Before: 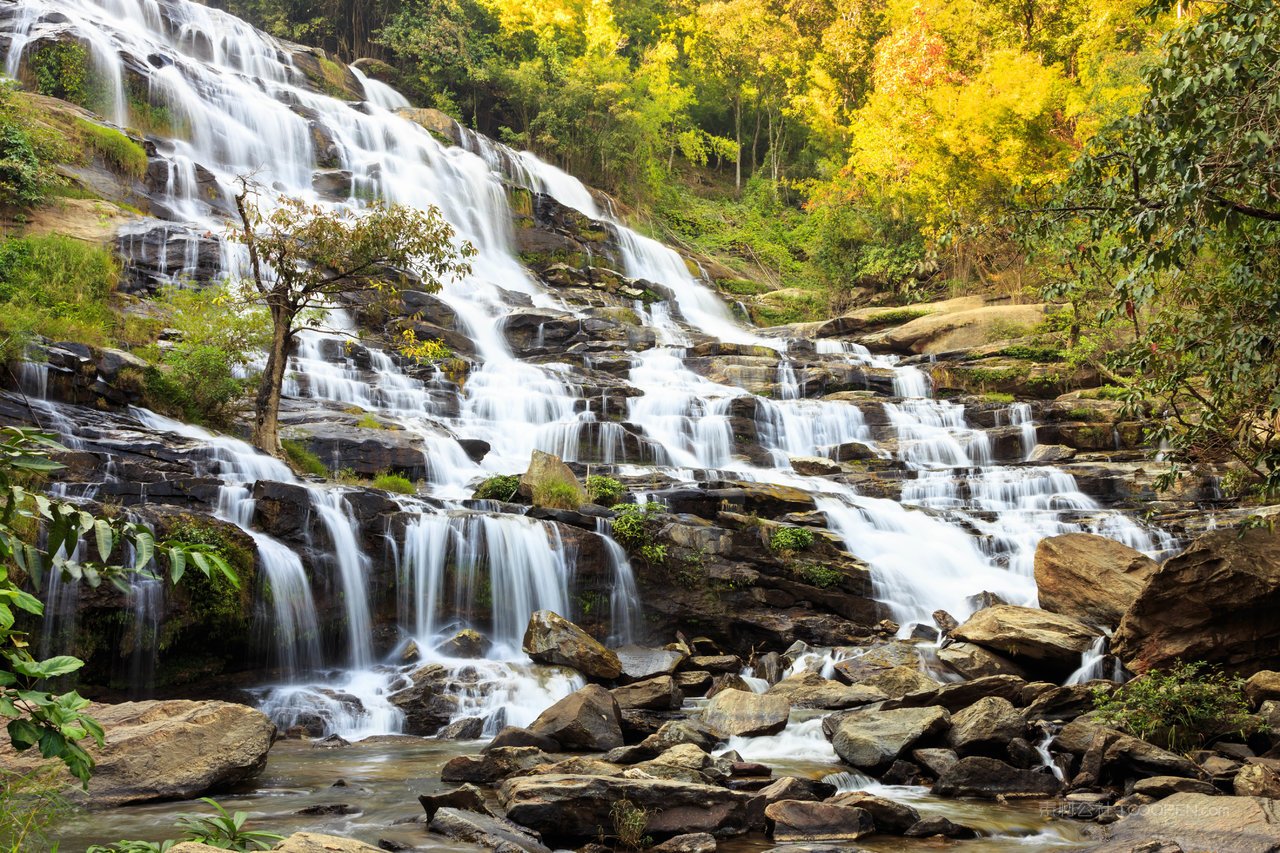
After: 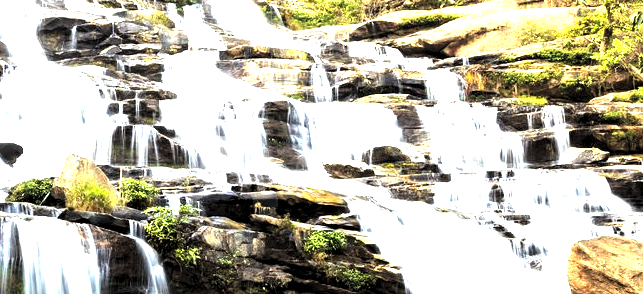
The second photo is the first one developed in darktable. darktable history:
levels: levels [0.129, 0.519, 0.867]
exposure: exposure 1.221 EV, compensate exposure bias true, compensate highlight preservation false
crop: left 36.56%, top 34.876%, right 13.14%, bottom 30.657%
